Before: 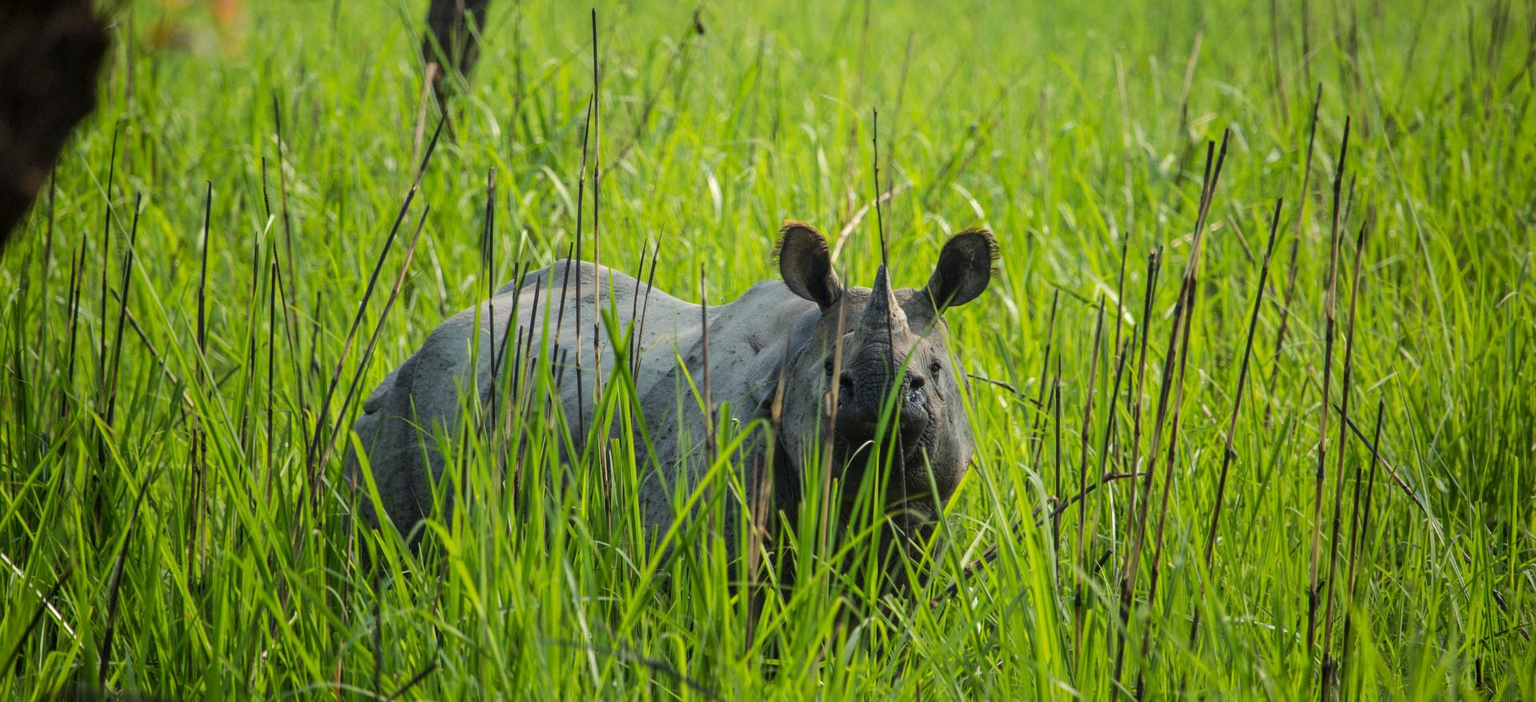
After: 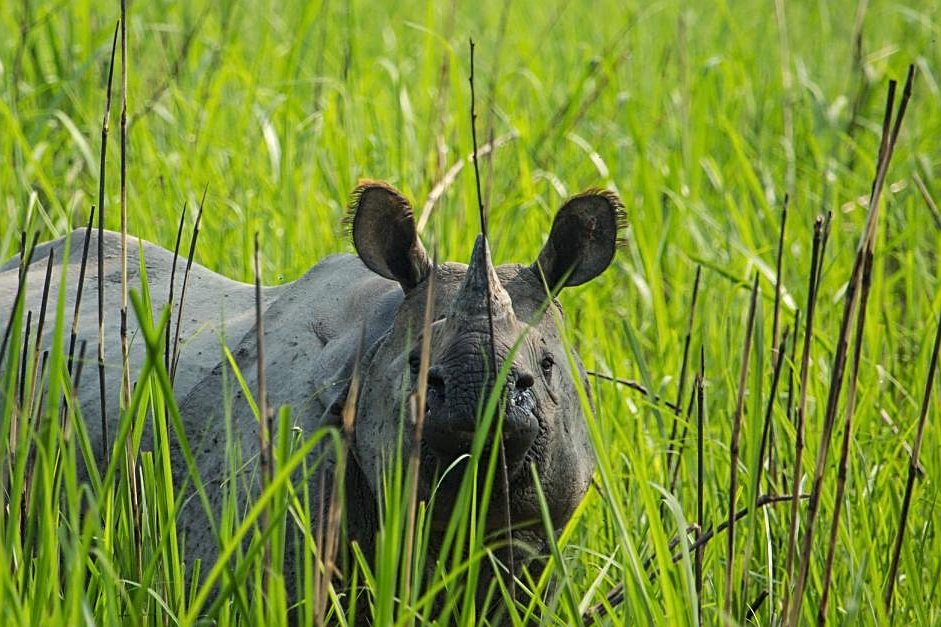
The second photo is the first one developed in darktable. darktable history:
sharpen: on, module defaults
crop: left 32.414%, top 10.973%, right 18.529%, bottom 17.485%
tone curve: curves: ch0 [(0, 0) (0.003, 0.003) (0.011, 0.011) (0.025, 0.025) (0.044, 0.045) (0.069, 0.07) (0.1, 0.1) (0.136, 0.137) (0.177, 0.179) (0.224, 0.226) (0.277, 0.279) (0.335, 0.338) (0.399, 0.402) (0.468, 0.472) (0.543, 0.547) (0.623, 0.628) (0.709, 0.715) (0.801, 0.807) (0.898, 0.902) (1, 1)], color space Lab, independent channels, preserve colors none
